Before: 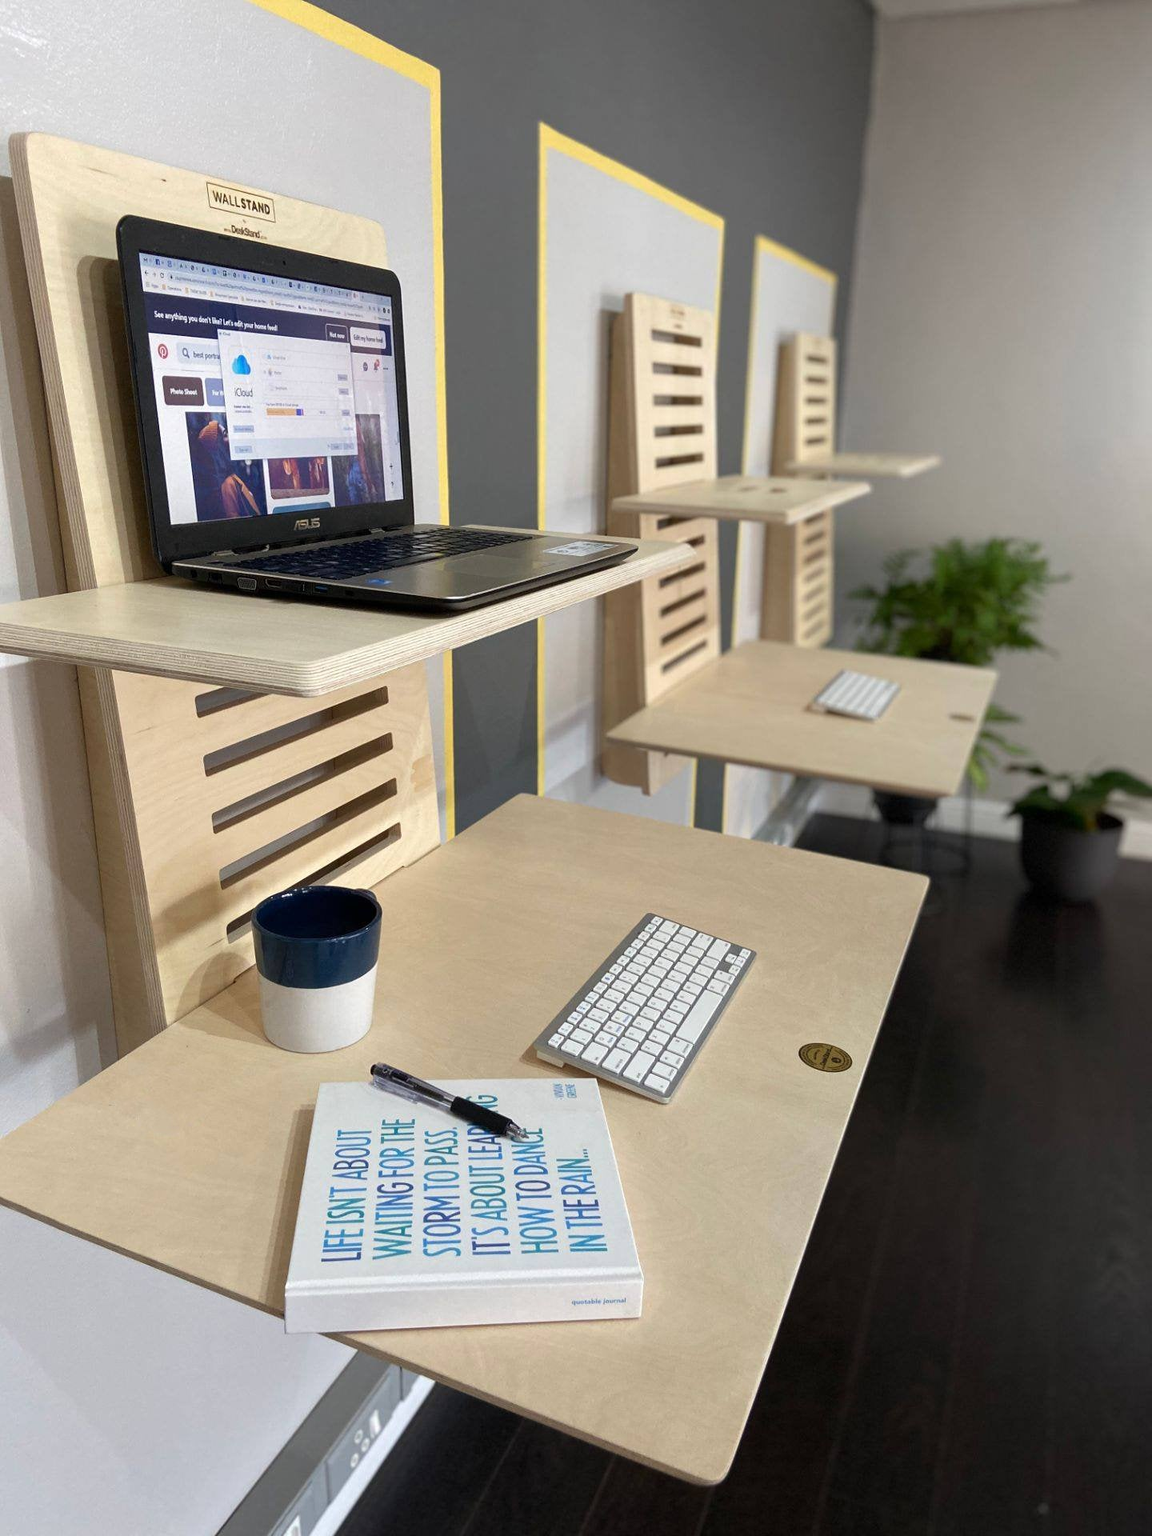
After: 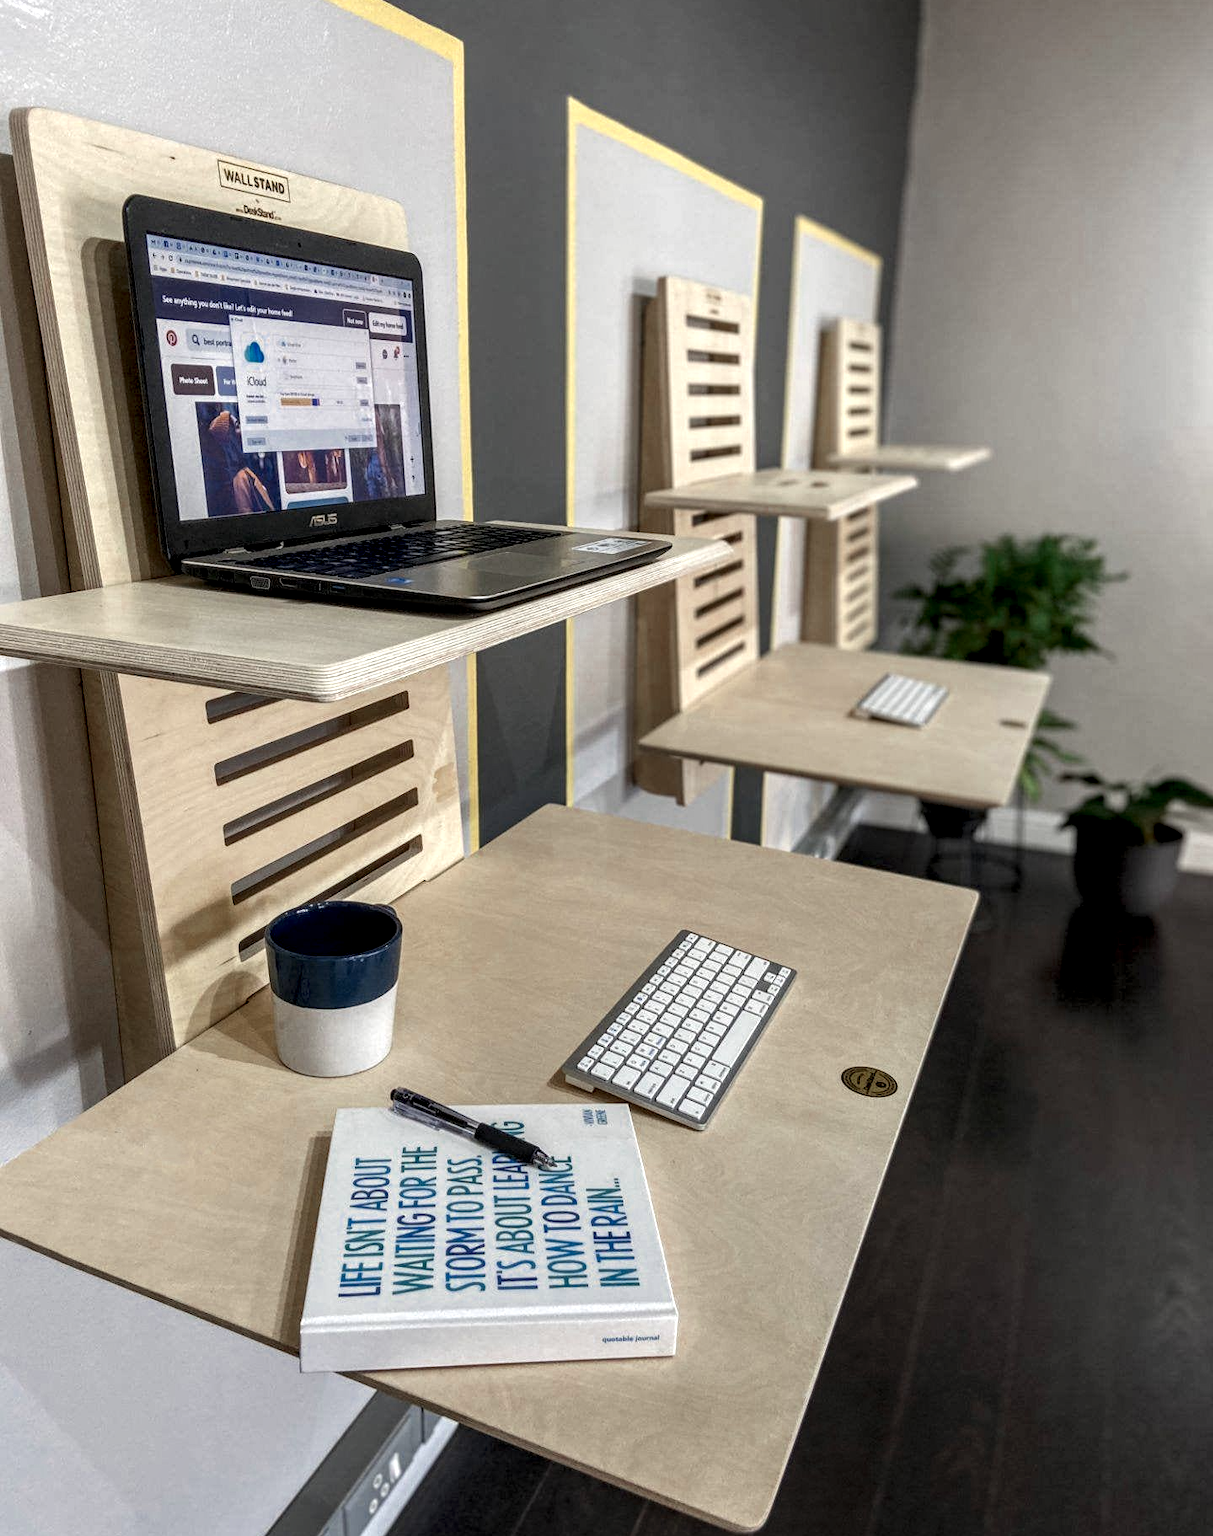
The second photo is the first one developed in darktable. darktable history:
crop and rotate: top 1.99%, bottom 3.045%
contrast brightness saturation: saturation 0.1
local contrast: highlights 2%, shadows 1%, detail 181%
color zones: curves: ch0 [(0, 0.5) (0.125, 0.4) (0.25, 0.5) (0.375, 0.4) (0.5, 0.4) (0.625, 0.35) (0.75, 0.35) (0.875, 0.5)]; ch1 [(0, 0.35) (0.125, 0.45) (0.25, 0.35) (0.375, 0.35) (0.5, 0.35) (0.625, 0.35) (0.75, 0.45) (0.875, 0.35)]; ch2 [(0, 0.6) (0.125, 0.5) (0.25, 0.5) (0.375, 0.6) (0.5, 0.6) (0.625, 0.5) (0.75, 0.5) (0.875, 0.5)]
